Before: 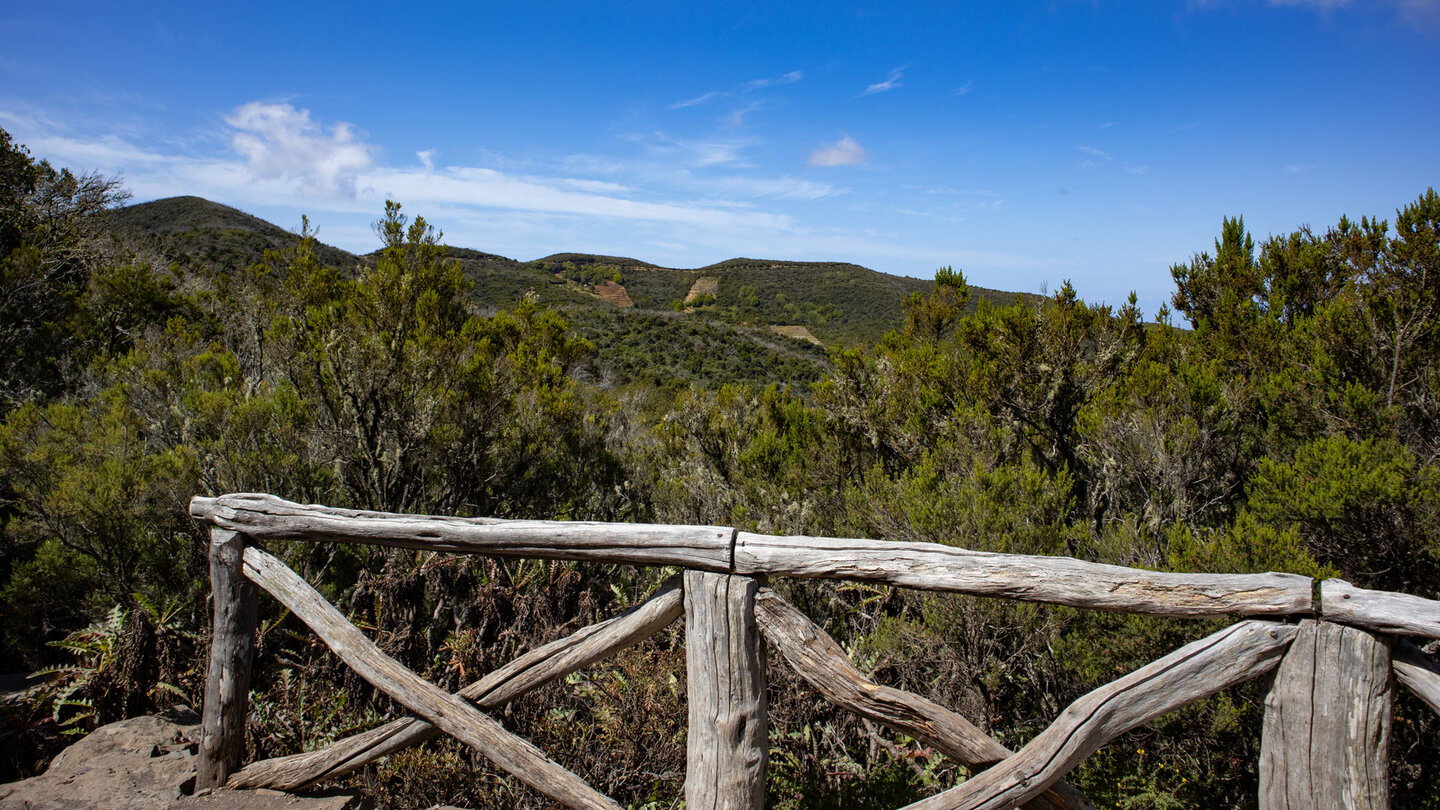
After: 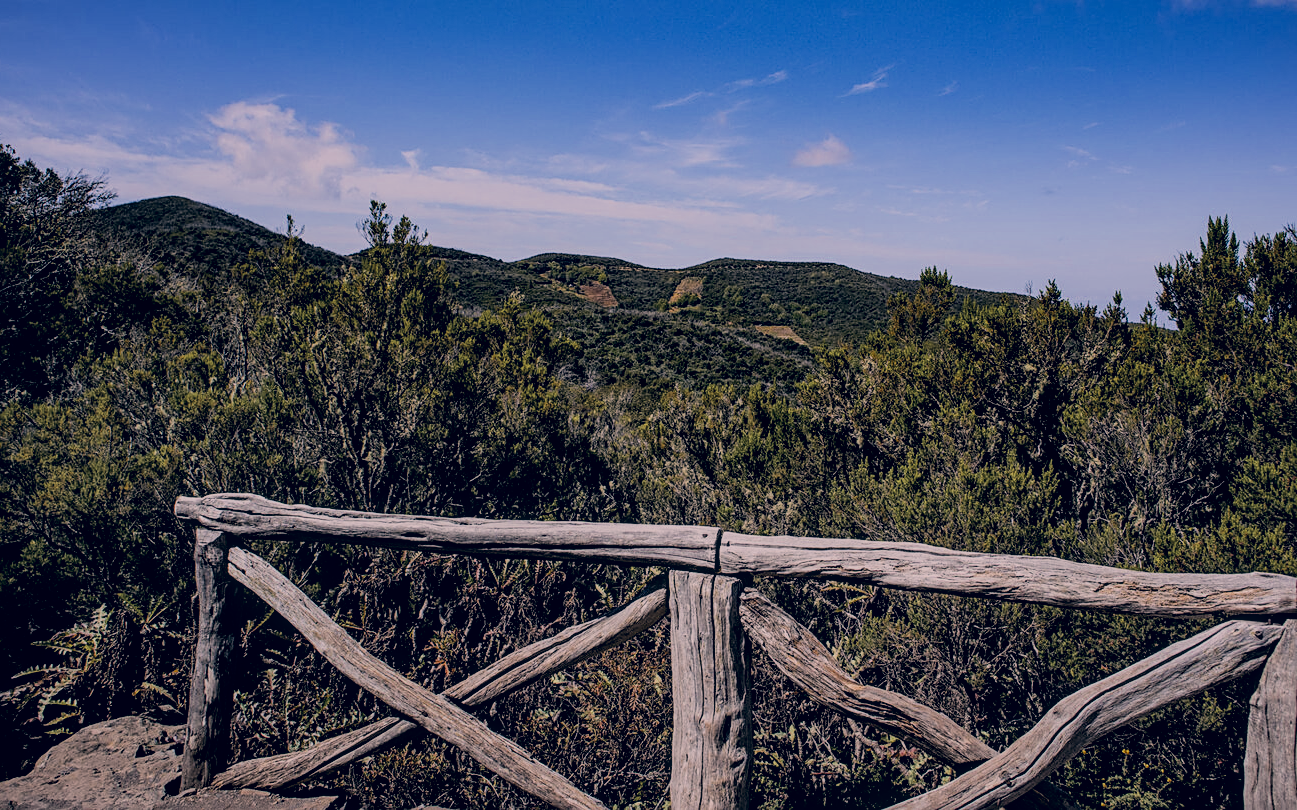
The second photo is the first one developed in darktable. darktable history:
local contrast: detail 130%
color correction: highlights a* 14.46, highlights b* 5.85, shadows a* -5.53, shadows b* -15.24, saturation 0.85
color zones: curves: ch0 [(0.11, 0.396) (0.195, 0.36) (0.25, 0.5) (0.303, 0.412) (0.357, 0.544) (0.75, 0.5) (0.967, 0.328)]; ch1 [(0, 0.468) (0.112, 0.512) (0.202, 0.6) (0.25, 0.5) (0.307, 0.352) (0.357, 0.544) (0.75, 0.5) (0.963, 0.524)]
crop and rotate: left 1.088%, right 8.807%
filmic rgb: black relative exposure -7.65 EV, white relative exposure 4.56 EV, hardness 3.61, contrast 1.25
shadows and highlights: radius 121.13, shadows 21.4, white point adjustment -9.72, highlights -14.39, soften with gaussian
sharpen: on, module defaults
